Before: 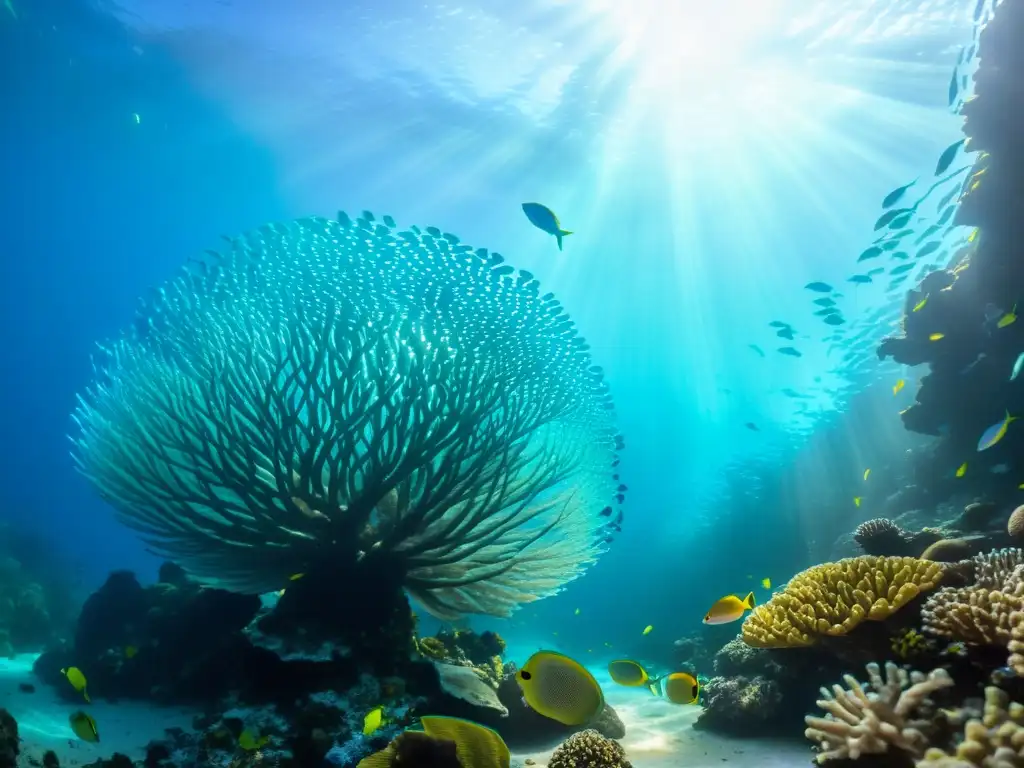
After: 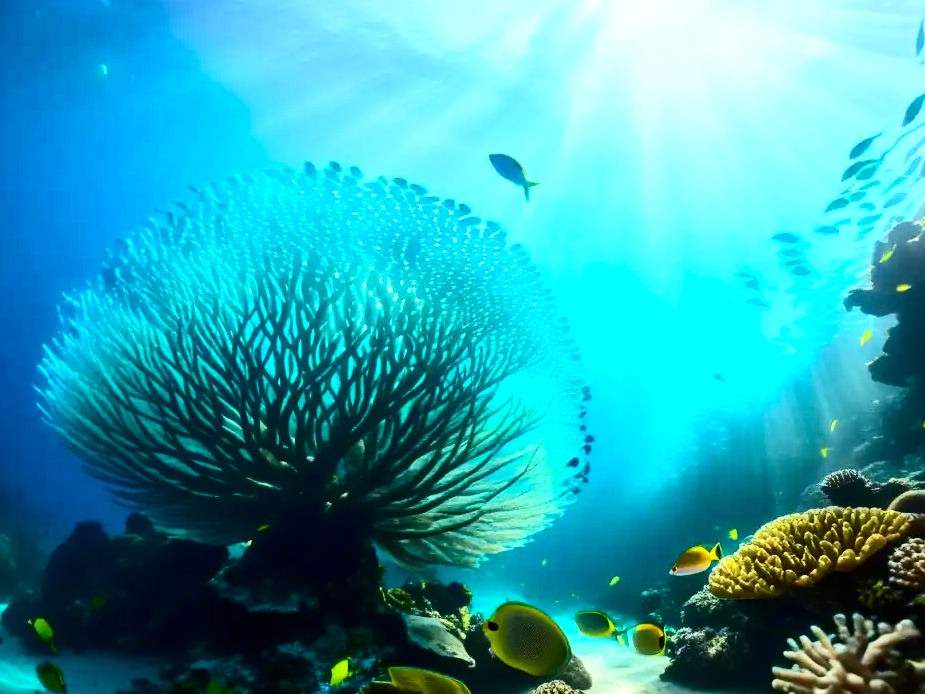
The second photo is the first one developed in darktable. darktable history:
local contrast: mode bilateral grid, contrast 19, coarseness 49, detail 119%, midtone range 0.2
contrast brightness saturation: contrast 0.398, brightness 0.045, saturation 0.26
crop: left 3.244%, top 6.423%, right 6.337%, bottom 3.181%
